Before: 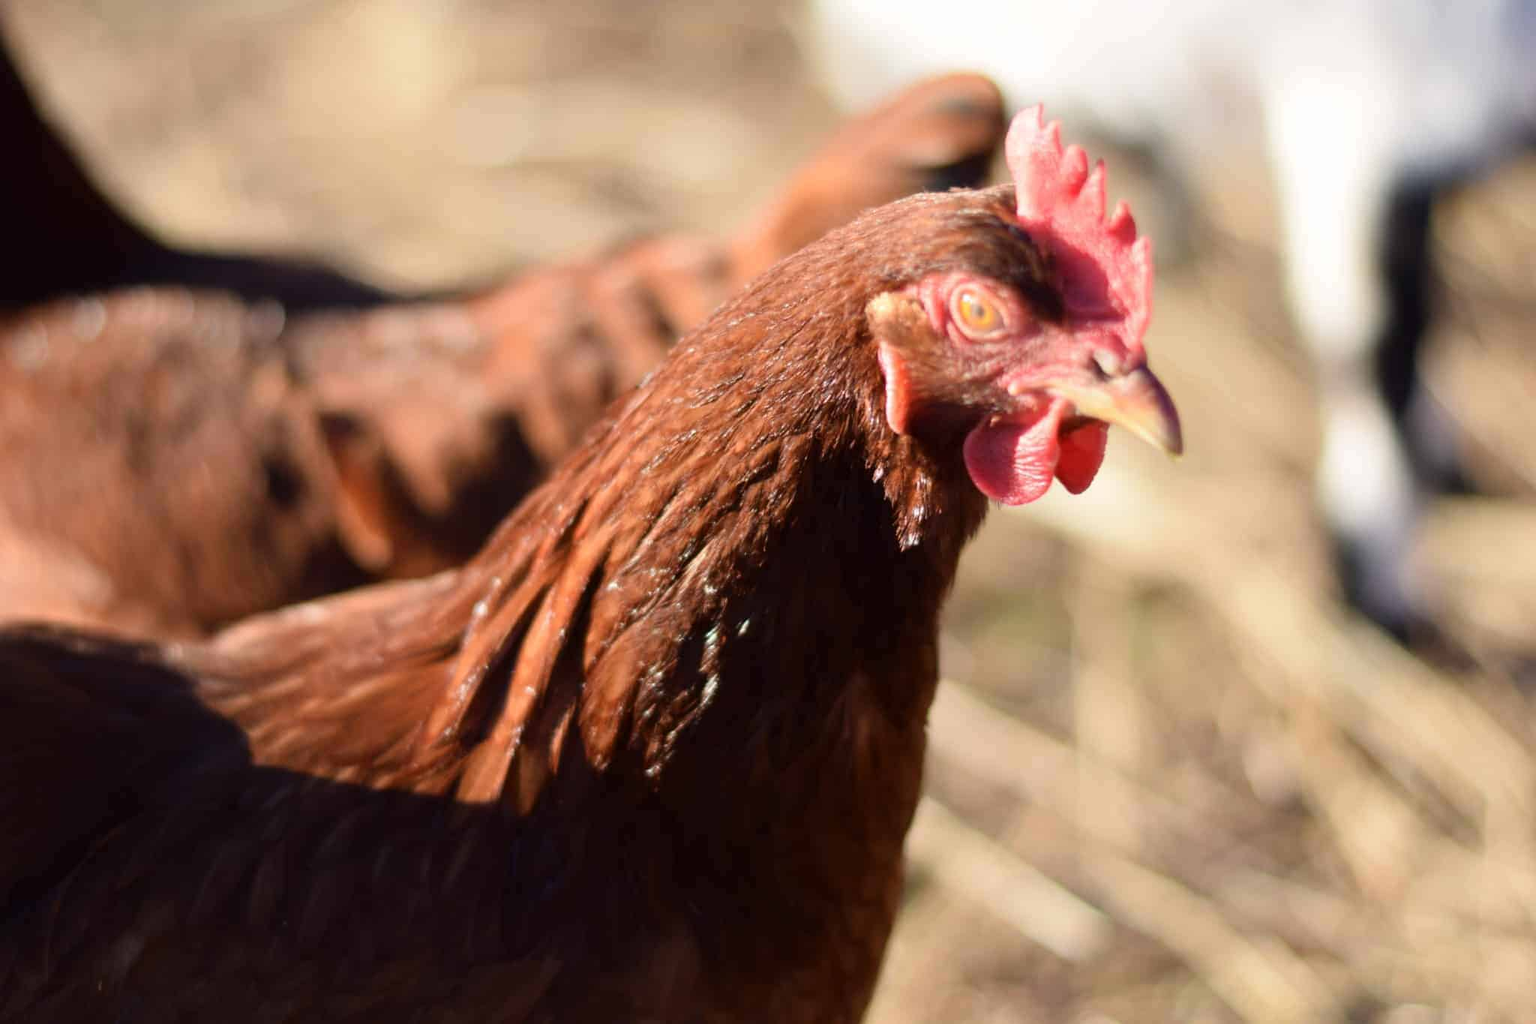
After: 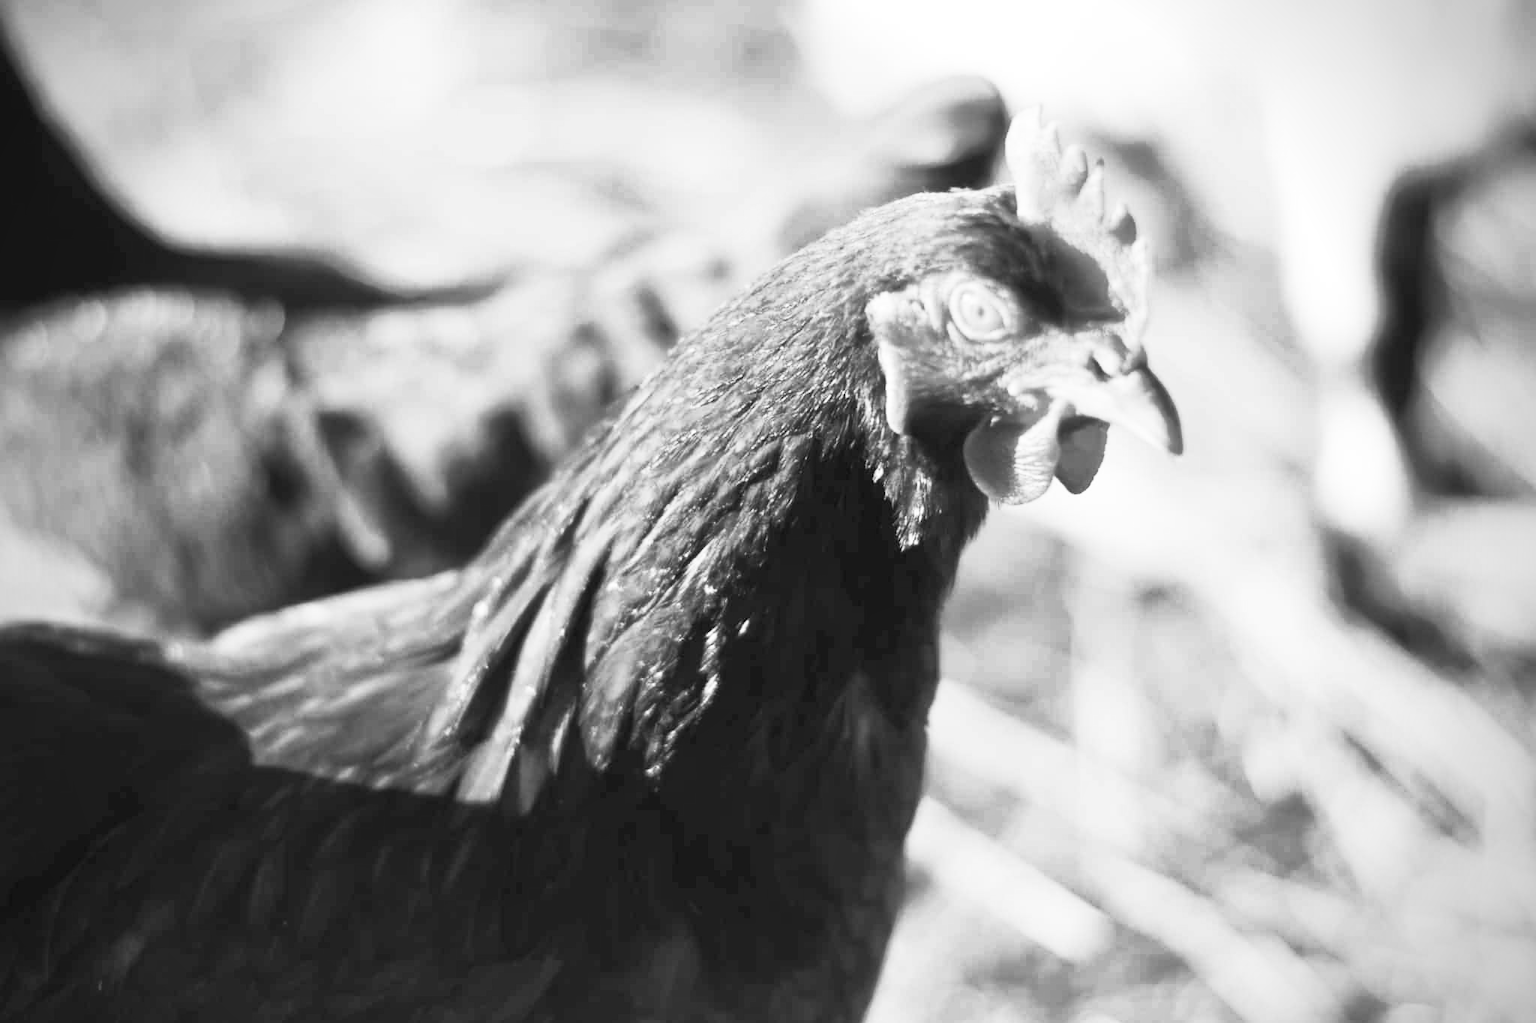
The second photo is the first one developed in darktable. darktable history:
vignetting: on, module defaults
contrast brightness saturation: contrast 0.53, brightness 0.47, saturation -1
shadows and highlights: on, module defaults
